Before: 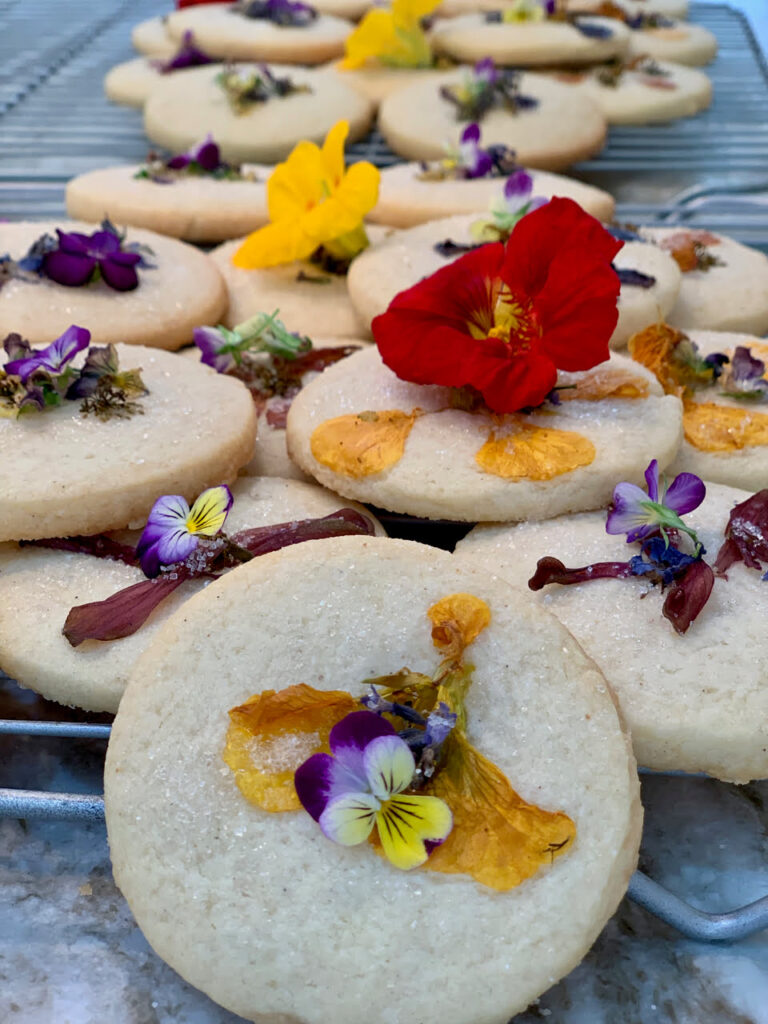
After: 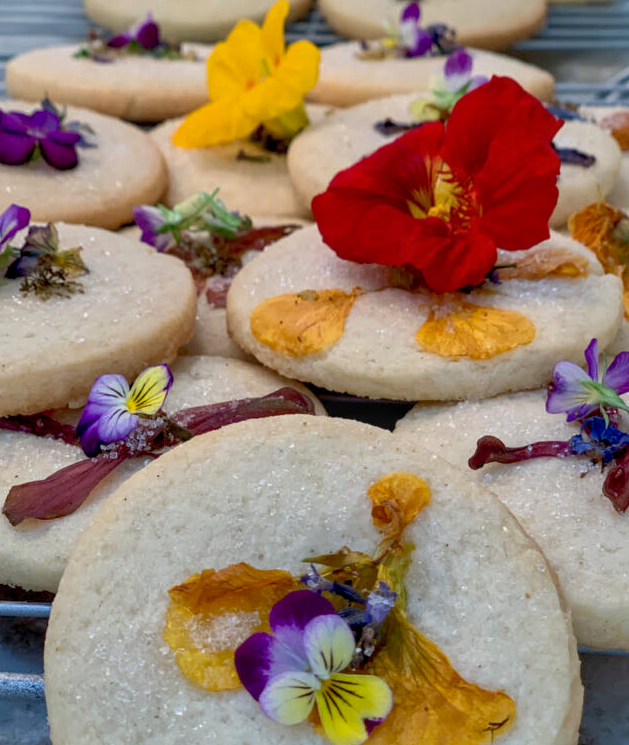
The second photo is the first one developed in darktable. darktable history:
local contrast: on, module defaults
crop: left 7.856%, top 11.836%, right 10.12%, bottom 15.387%
shadows and highlights: on, module defaults
